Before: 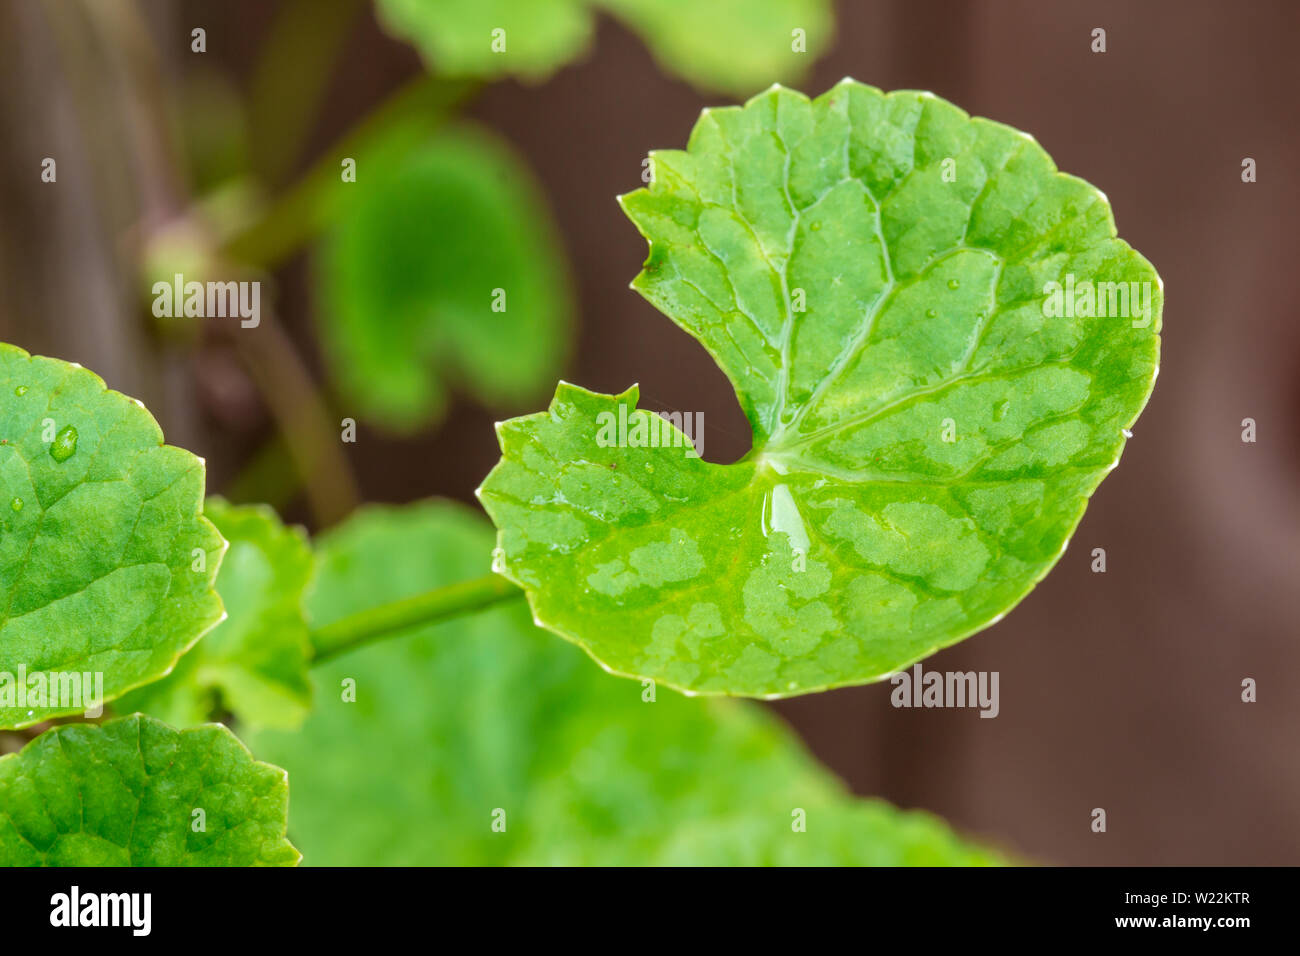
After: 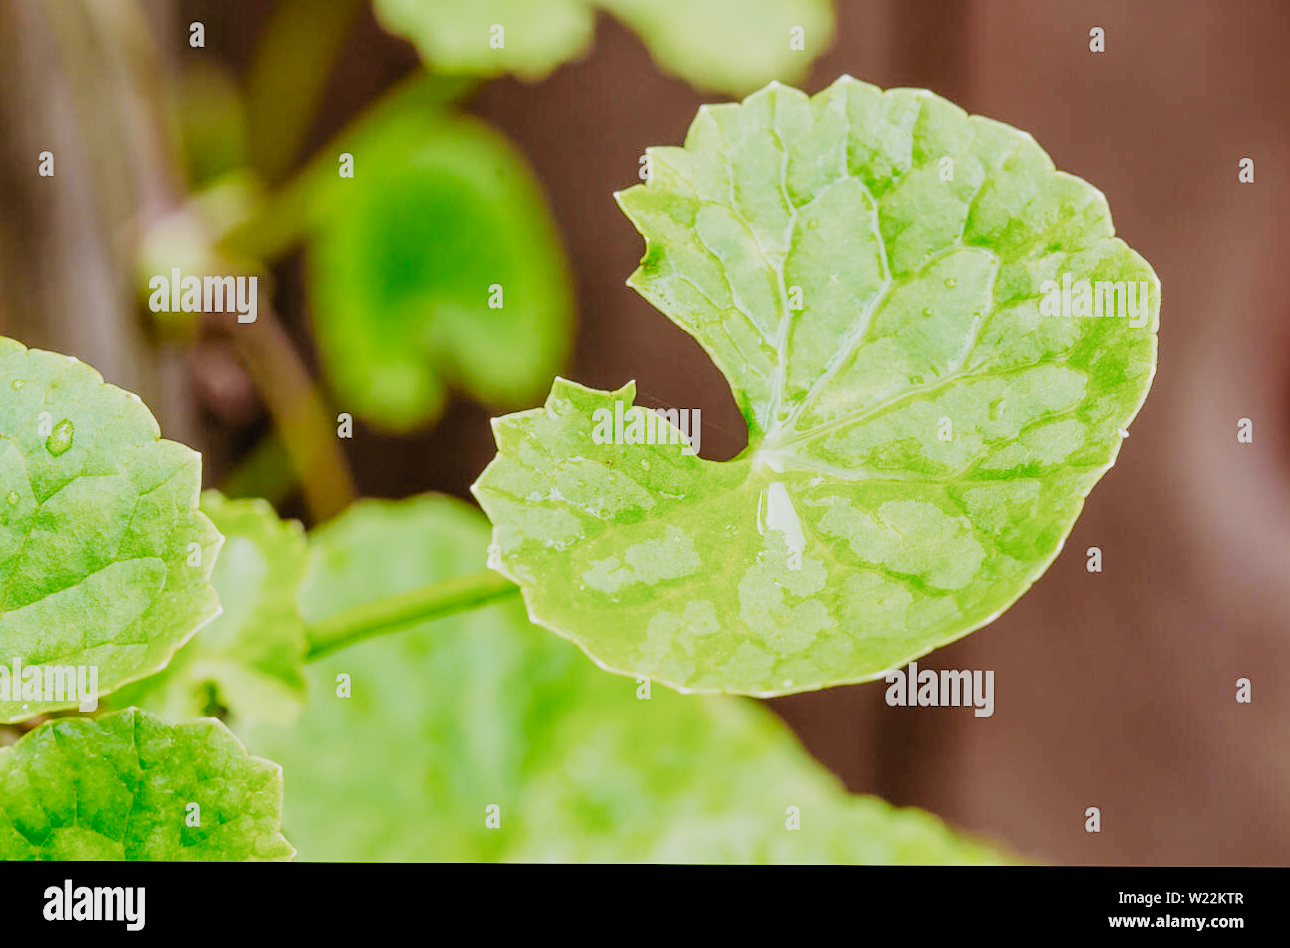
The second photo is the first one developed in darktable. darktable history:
crop and rotate: angle -0.313°
exposure: black level correction 0, exposure 0.9 EV, compensate highlight preservation false
filmic rgb: black relative exposure -4.12 EV, white relative exposure 5.16 EV, threshold 3.05 EV, hardness 2.06, contrast 1.179, preserve chrominance no, color science v5 (2021), contrast in shadows safe, contrast in highlights safe, enable highlight reconstruction true
sharpen: amount 0.201
